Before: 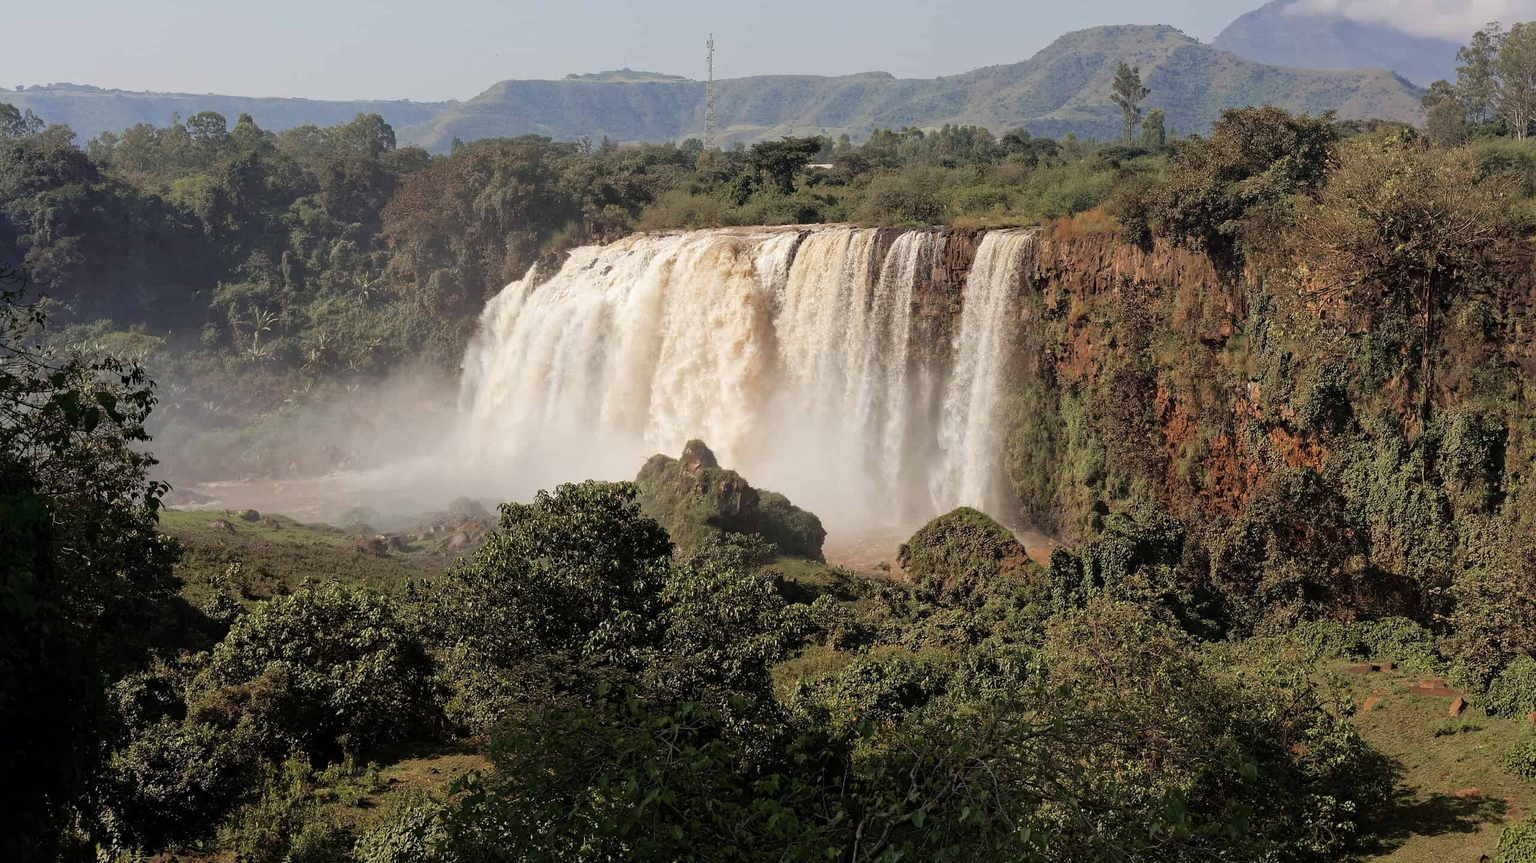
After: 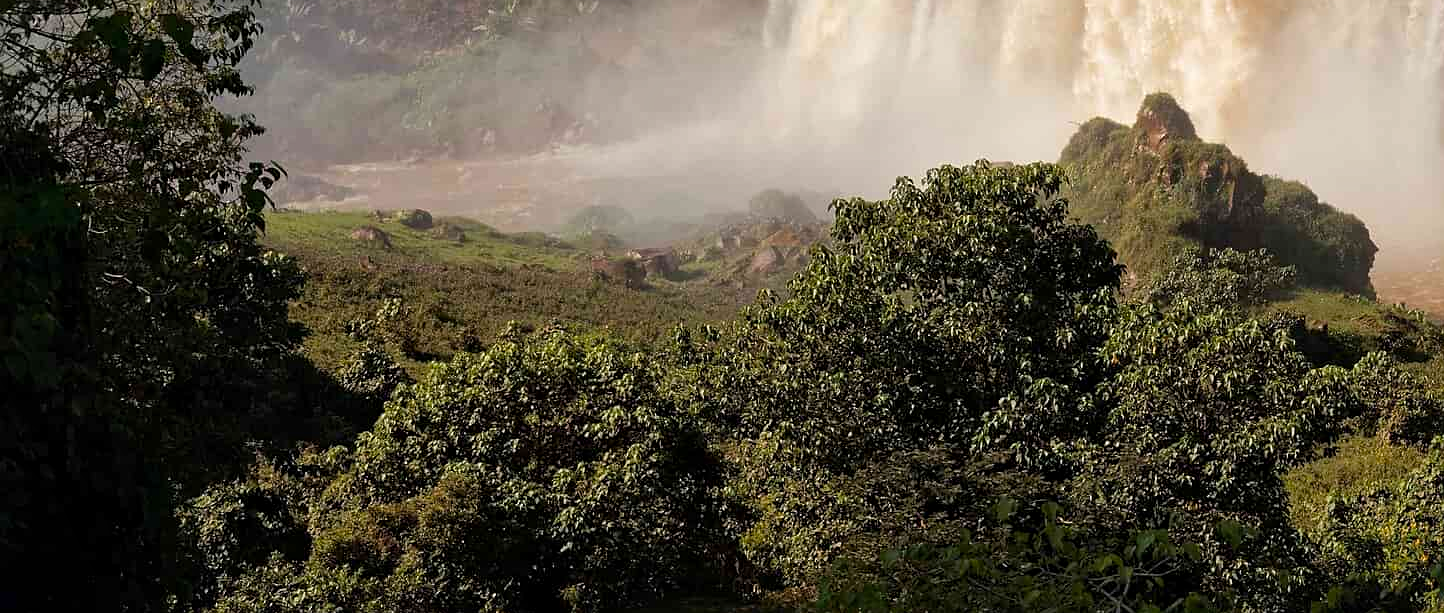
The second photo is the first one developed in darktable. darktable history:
sharpen: amount 0.2
crop: top 44.483%, right 43.593%, bottom 12.892%
local contrast: mode bilateral grid, contrast 20, coarseness 50, detail 120%, midtone range 0.2
color balance rgb: linear chroma grading › global chroma 9.31%, global vibrance 41.49%
